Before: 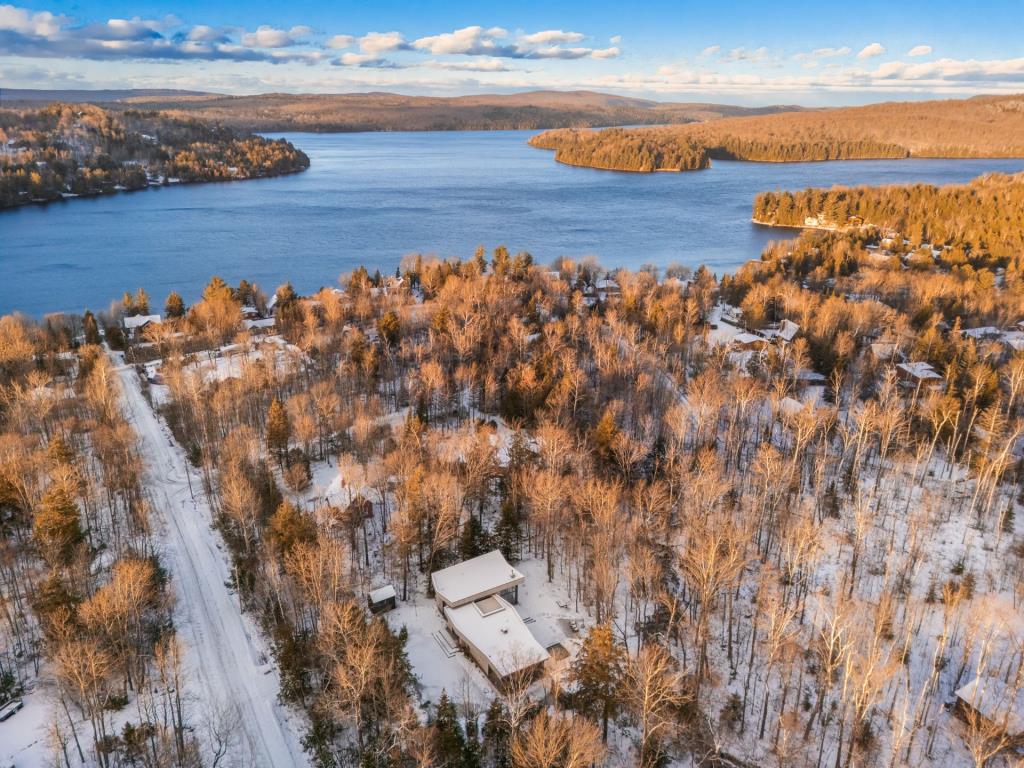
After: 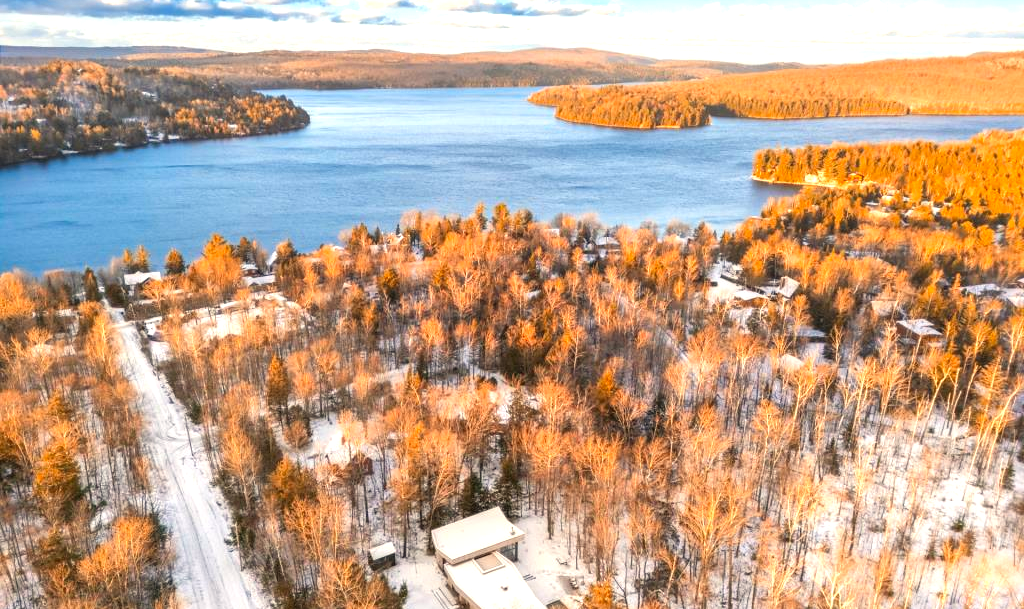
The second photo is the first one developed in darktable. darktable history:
white balance: red 1.045, blue 0.932
crop and rotate: top 5.667%, bottom 14.937%
exposure: black level correction 0, exposure 0.9 EV, compensate highlight preservation false
vibrance: vibrance 78%
